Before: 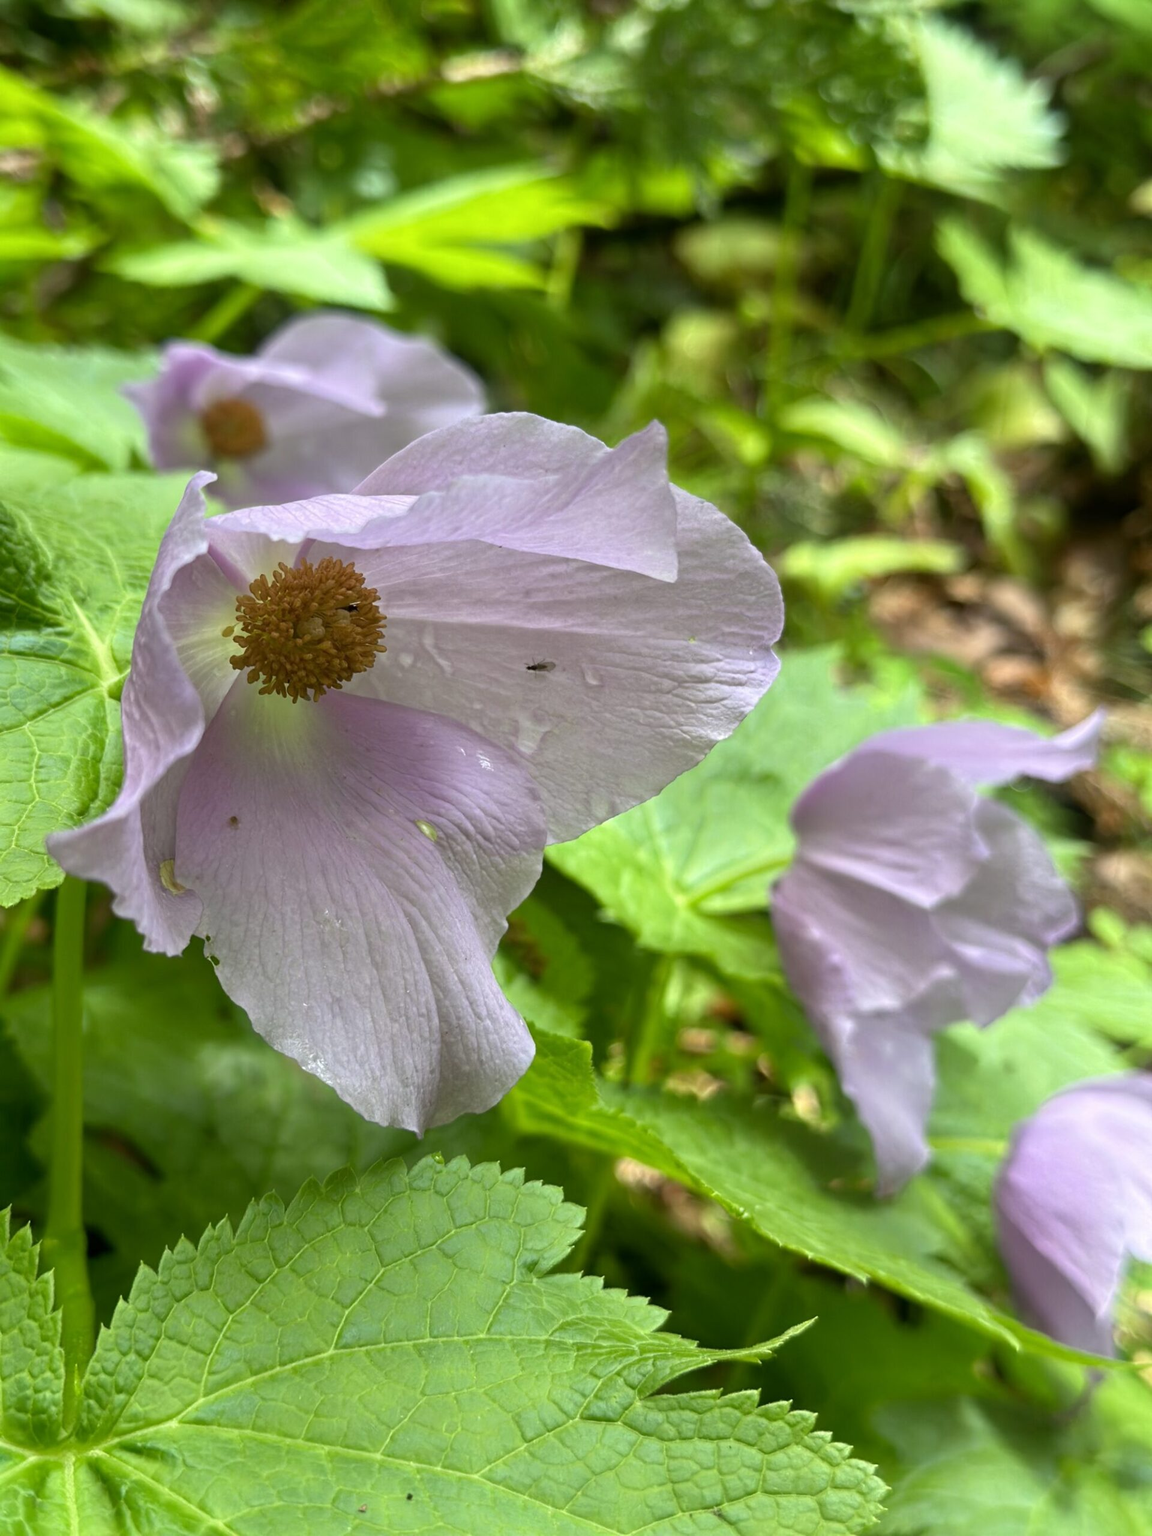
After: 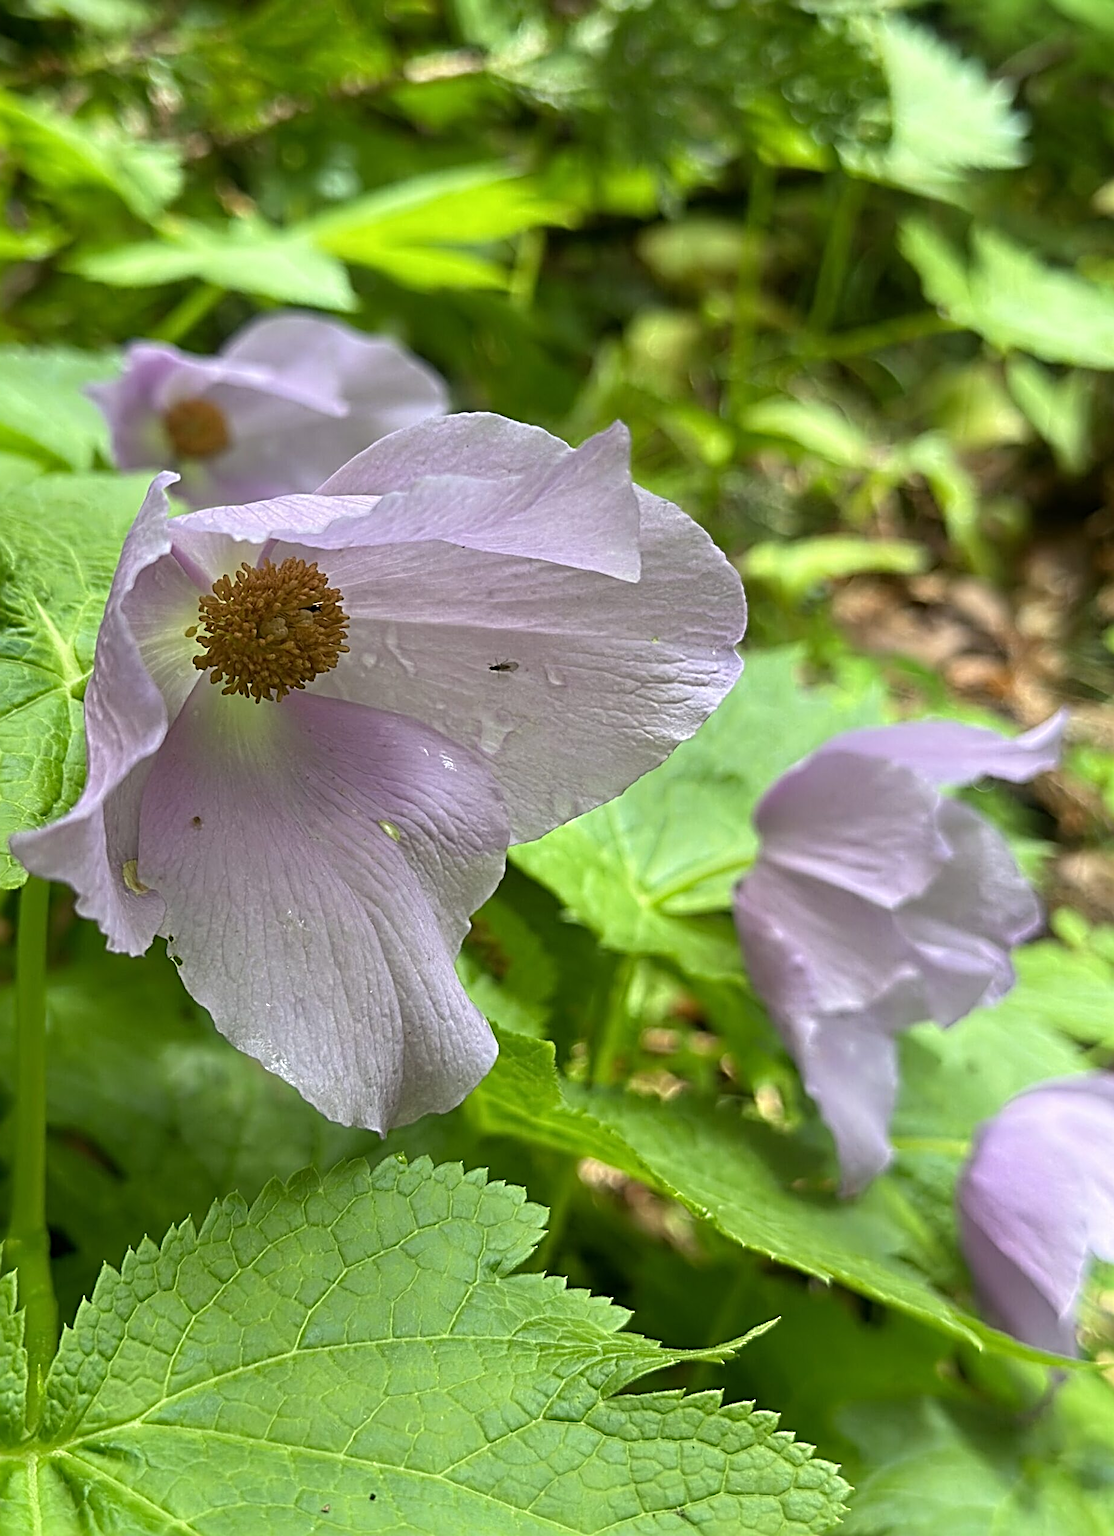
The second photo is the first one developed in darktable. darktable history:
sharpen: radius 3.65, amount 0.942
crop and rotate: left 3.281%
